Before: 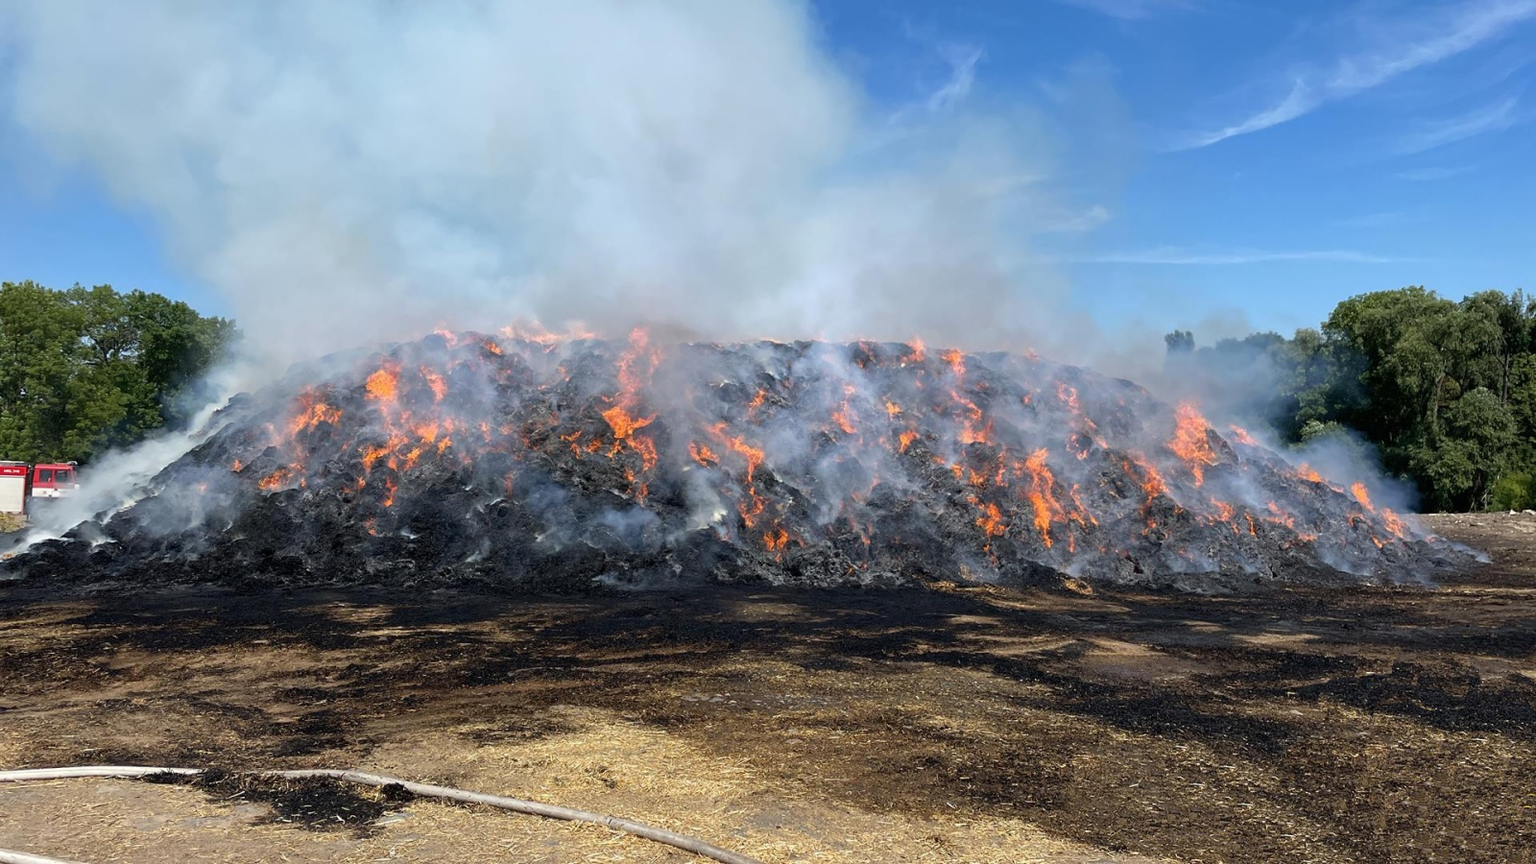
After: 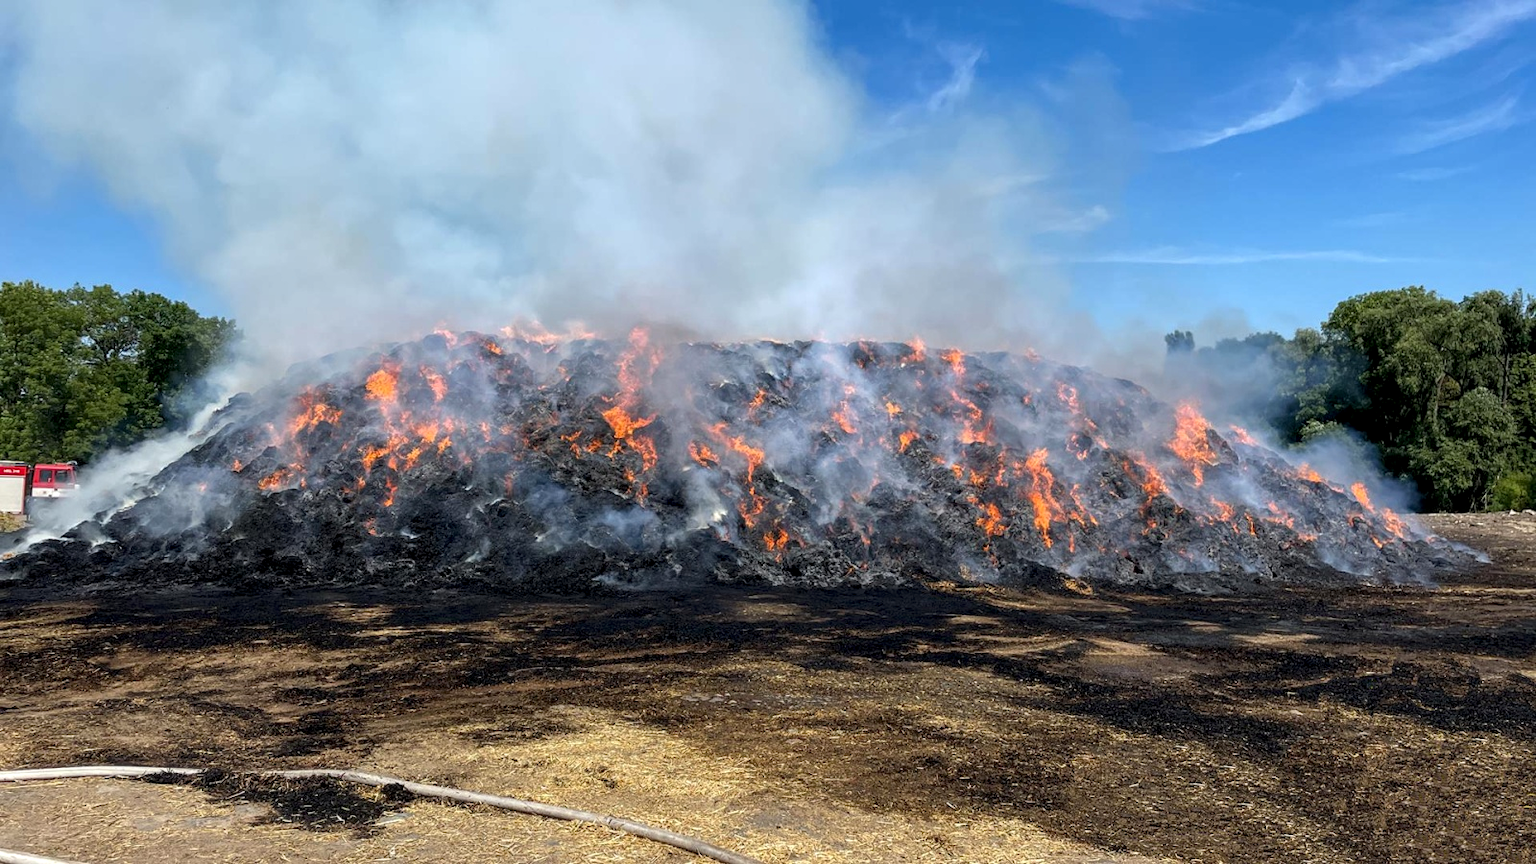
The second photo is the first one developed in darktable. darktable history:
color correction: saturation 1.1
local contrast: detail 130%
